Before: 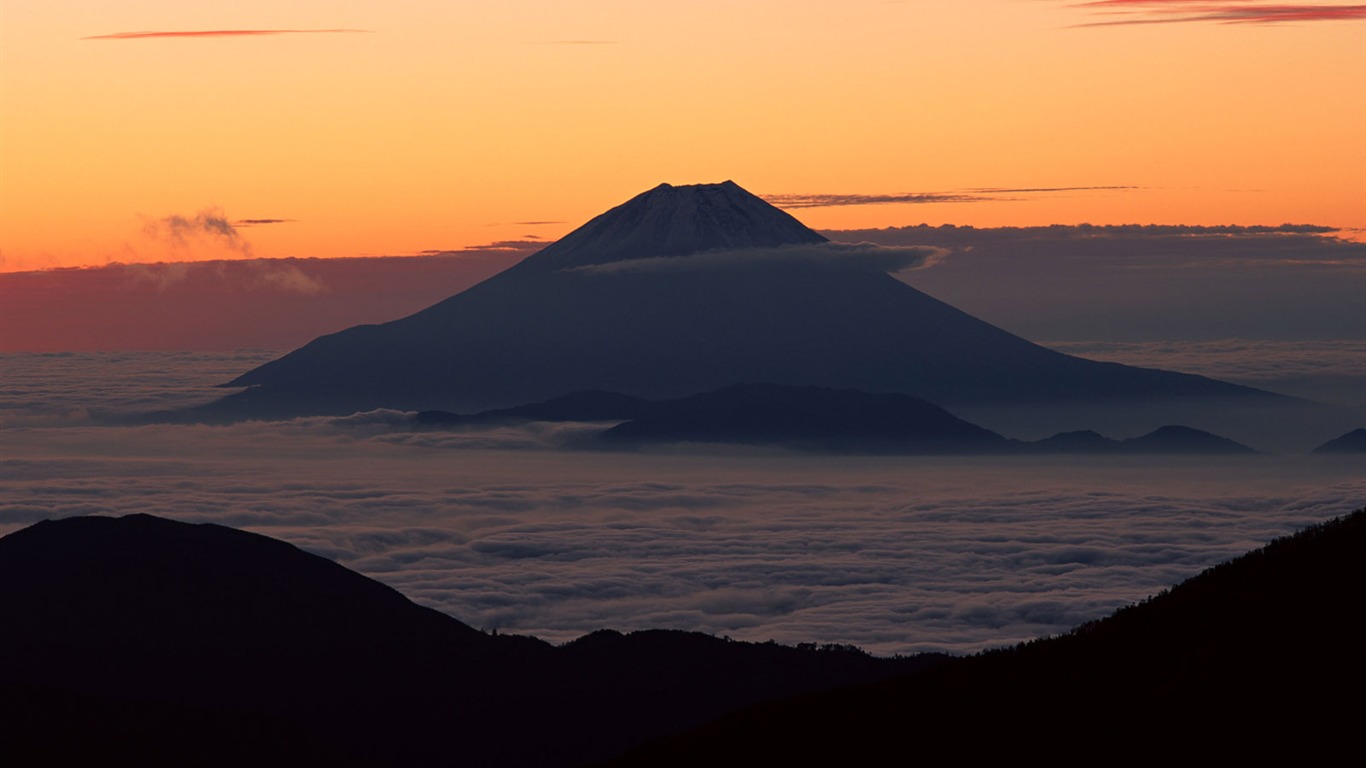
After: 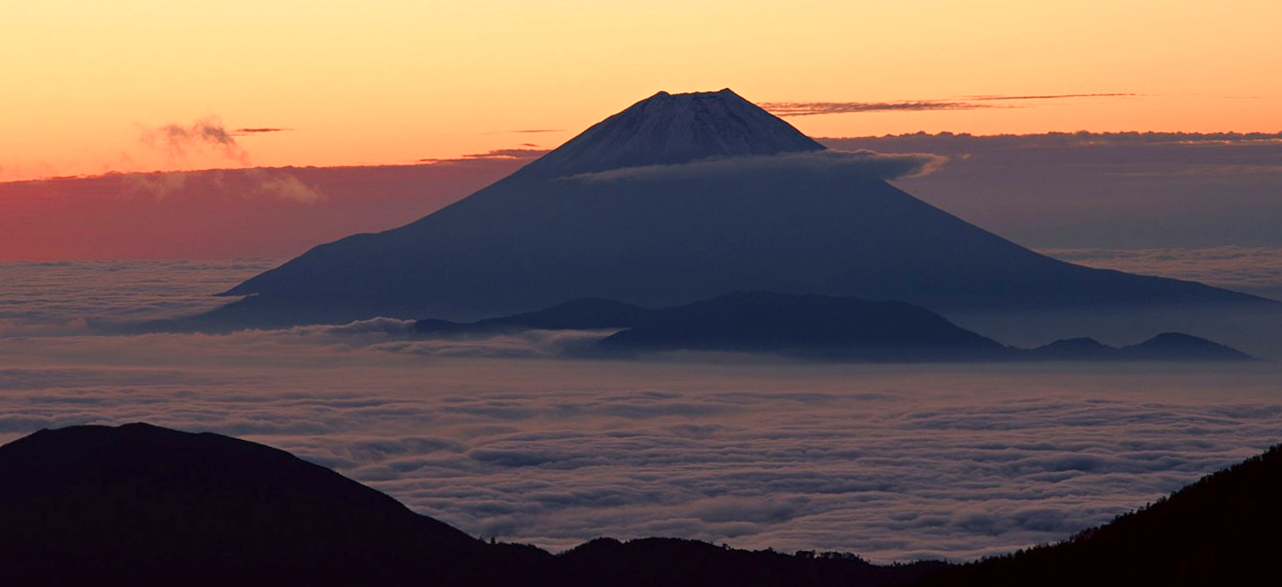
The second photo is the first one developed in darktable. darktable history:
color balance rgb: perceptual saturation grading › global saturation 0.289%, perceptual saturation grading › highlights -32.619%, perceptual saturation grading › mid-tones 5.329%, perceptual saturation grading › shadows 17.823%, perceptual brilliance grading › global brilliance 10.213%, perceptual brilliance grading › shadows 15.011%, global vibrance 20%
crop and rotate: angle 0.11°, top 11.862%, right 5.806%, bottom 11.32%
